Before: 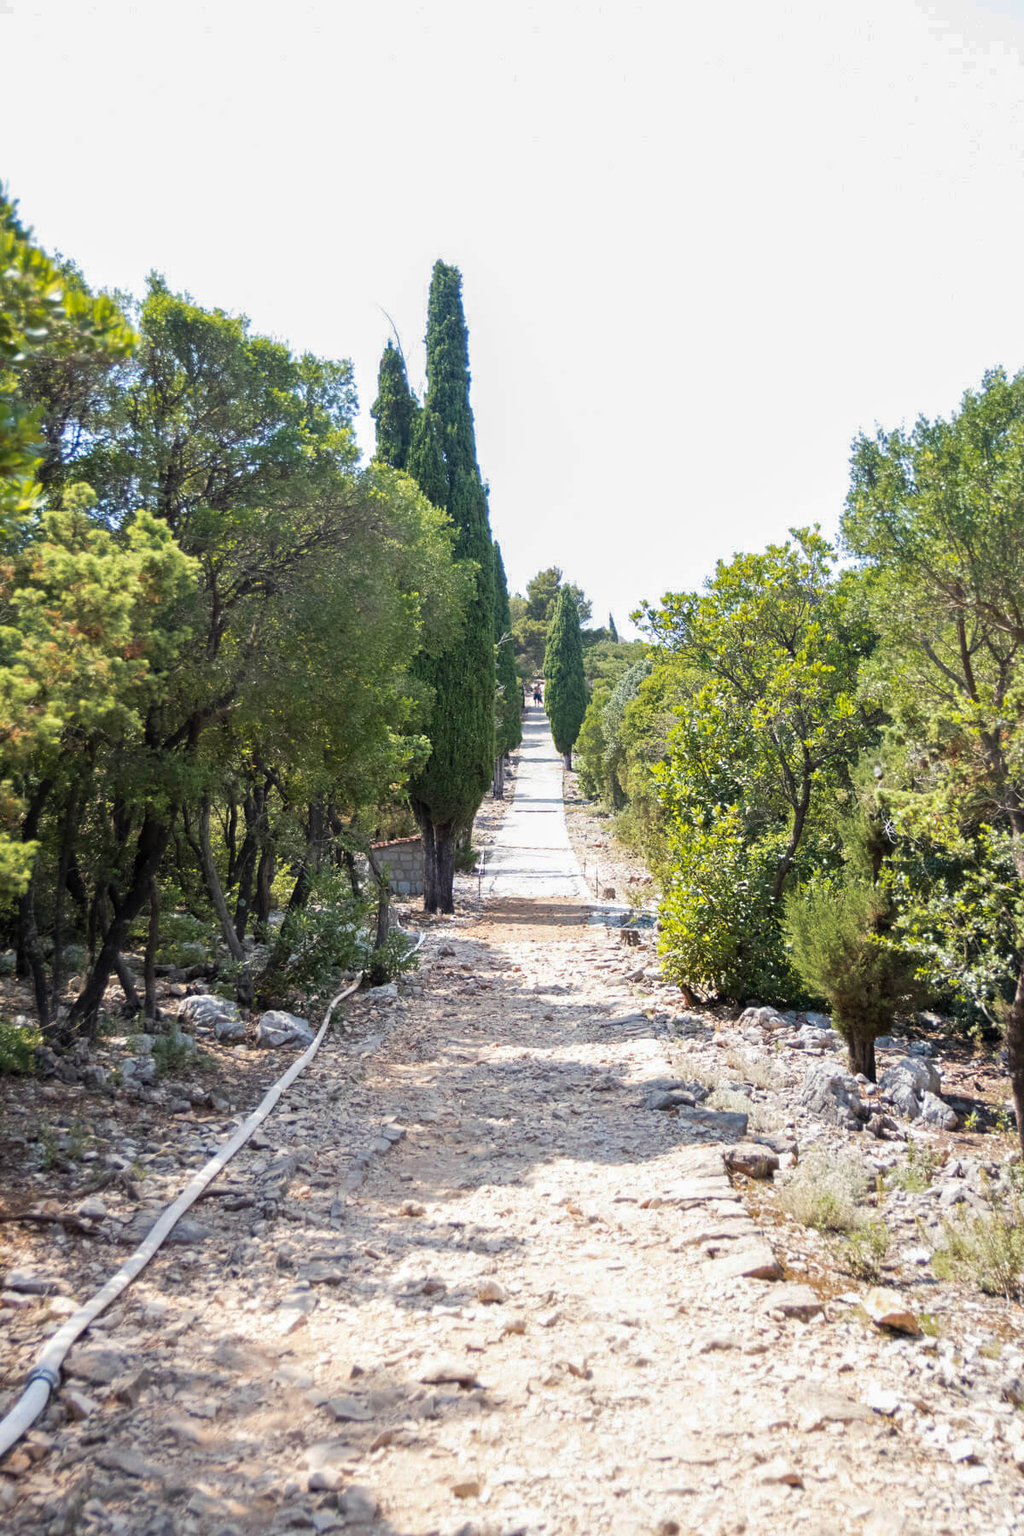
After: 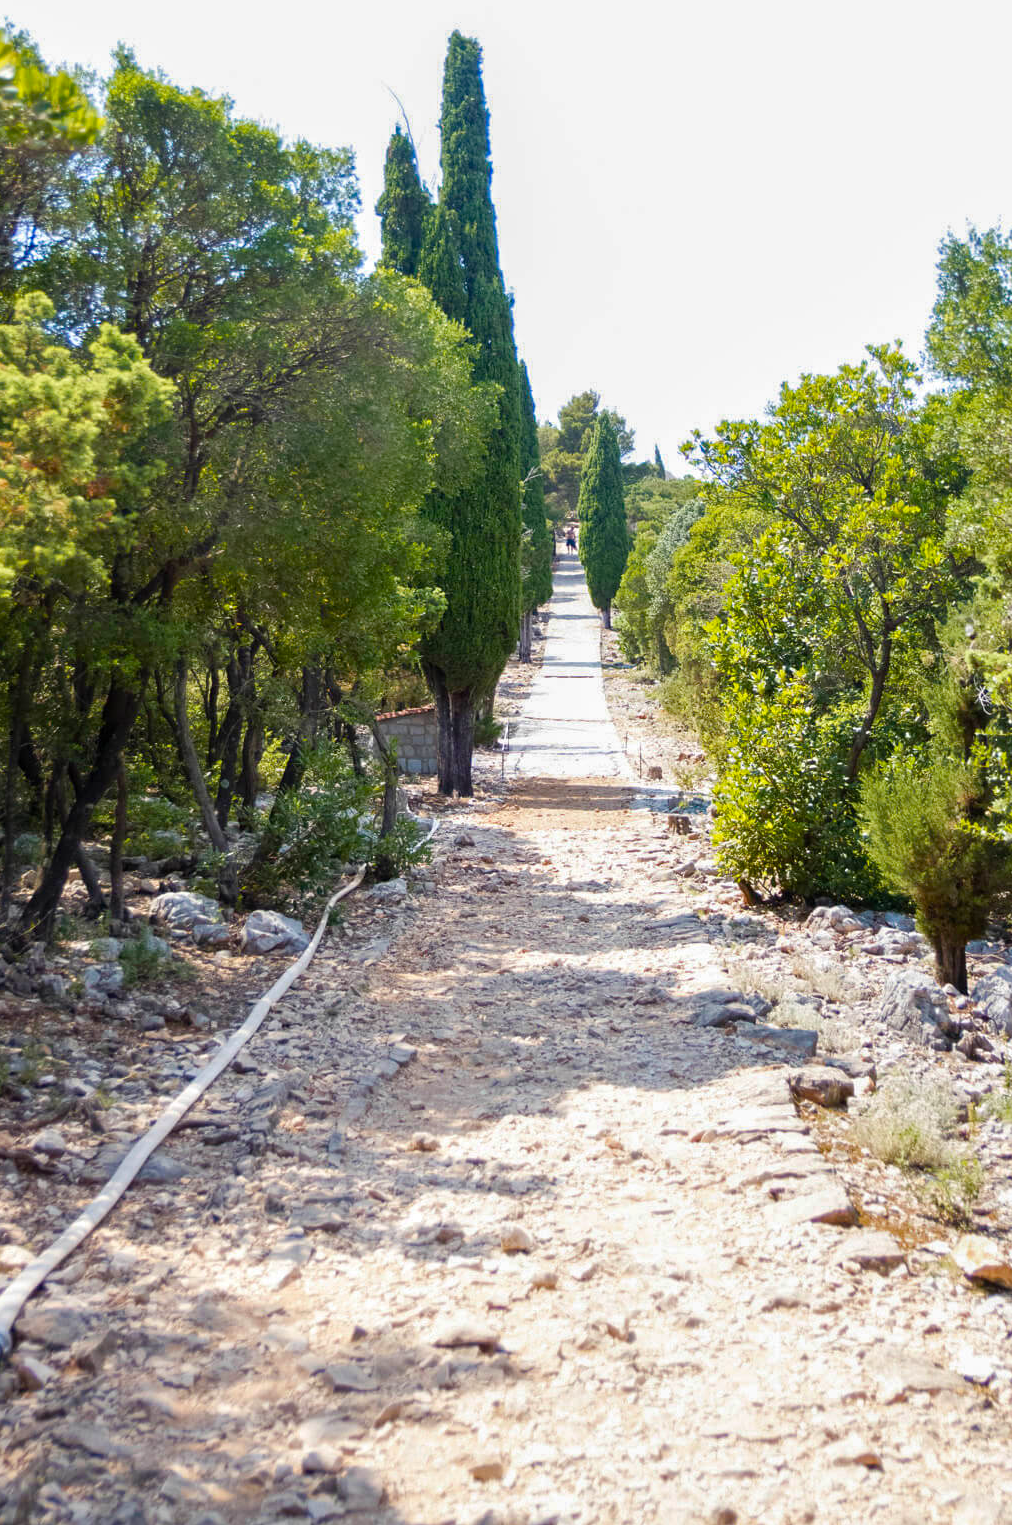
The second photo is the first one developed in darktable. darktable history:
color balance rgb: perceptual saturation grading › global saturation 20%, perceptual saturation grading › highlights -25.312%, perceptual saturation grading › shadows 24.452%, global vibrance 25.414%
crop and rotate: left 4.975%, top 15.25%, right 10.664%
